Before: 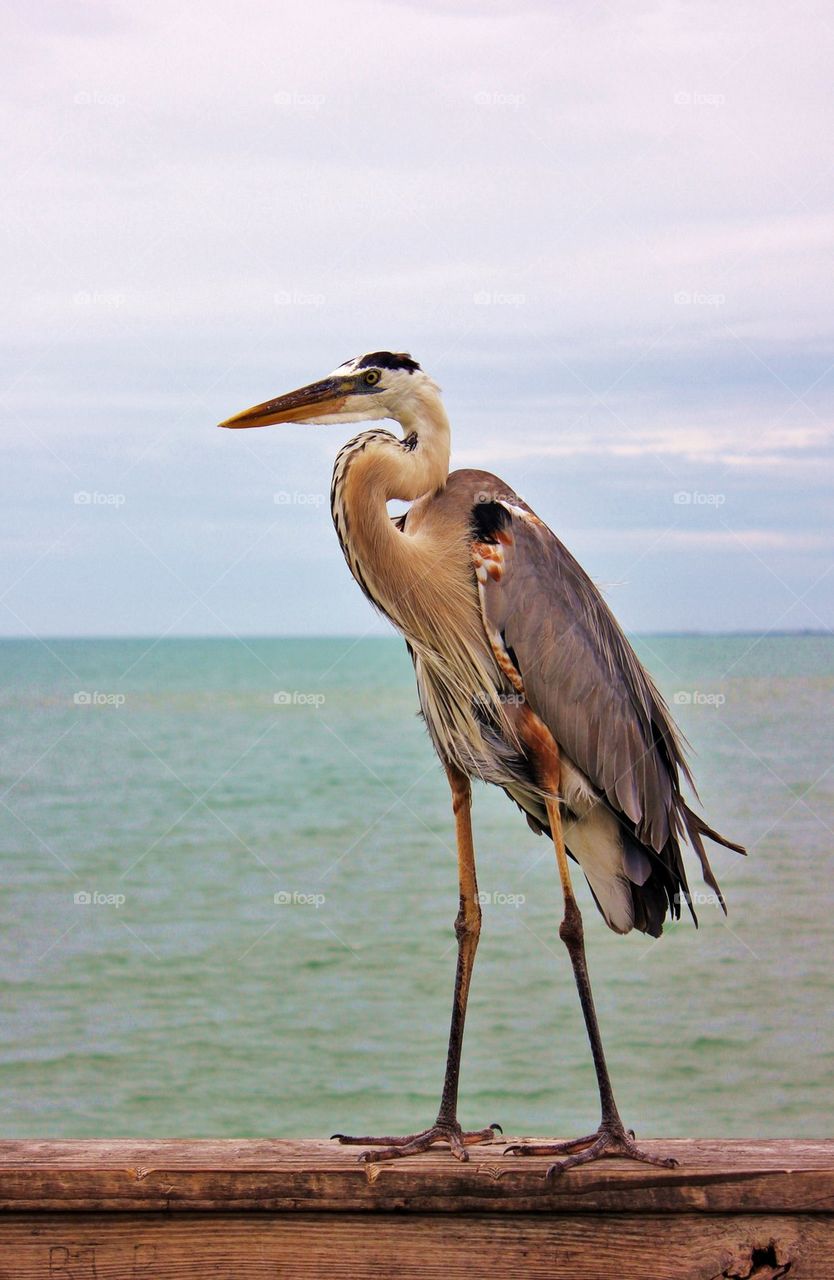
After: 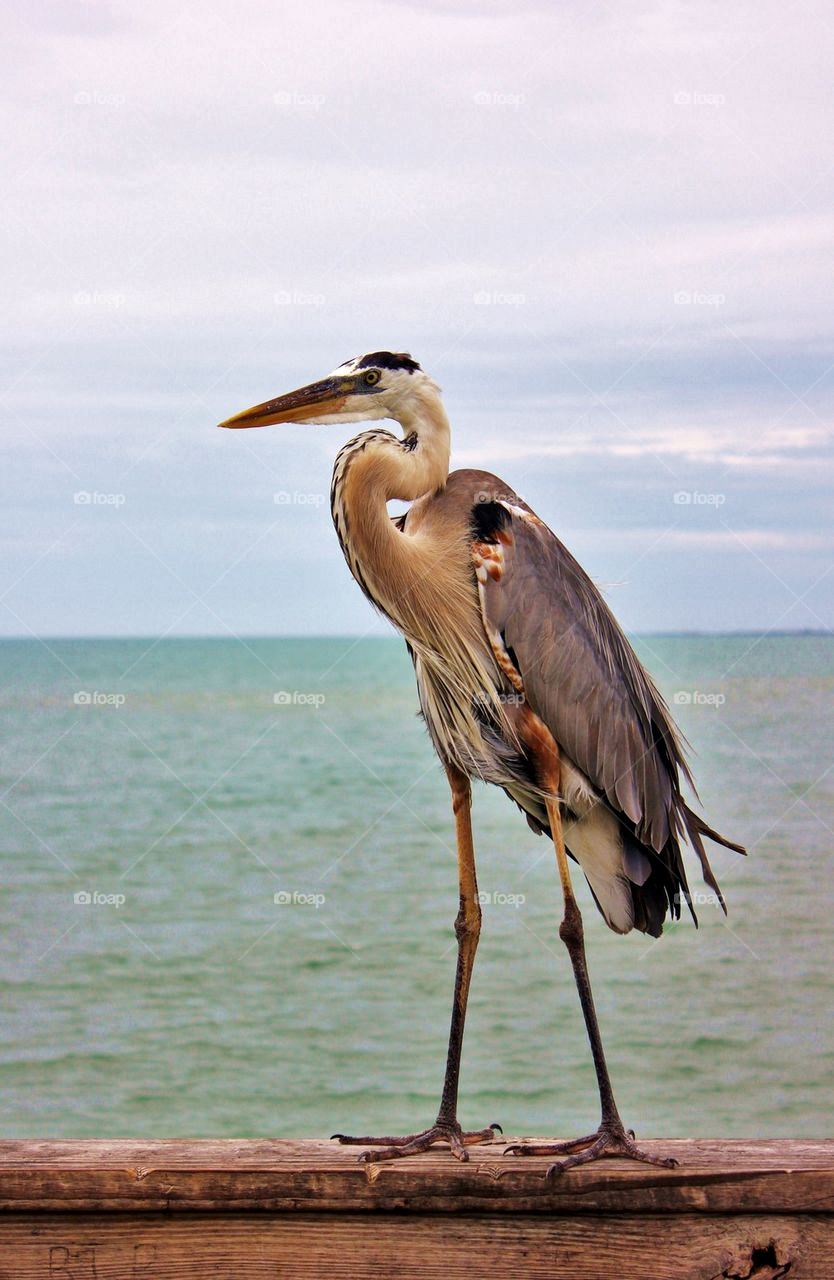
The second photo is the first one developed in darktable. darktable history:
local contrast: mode bilateral grid, contrast 21, coarseness 50, detail 132%, midtone range 0.2
